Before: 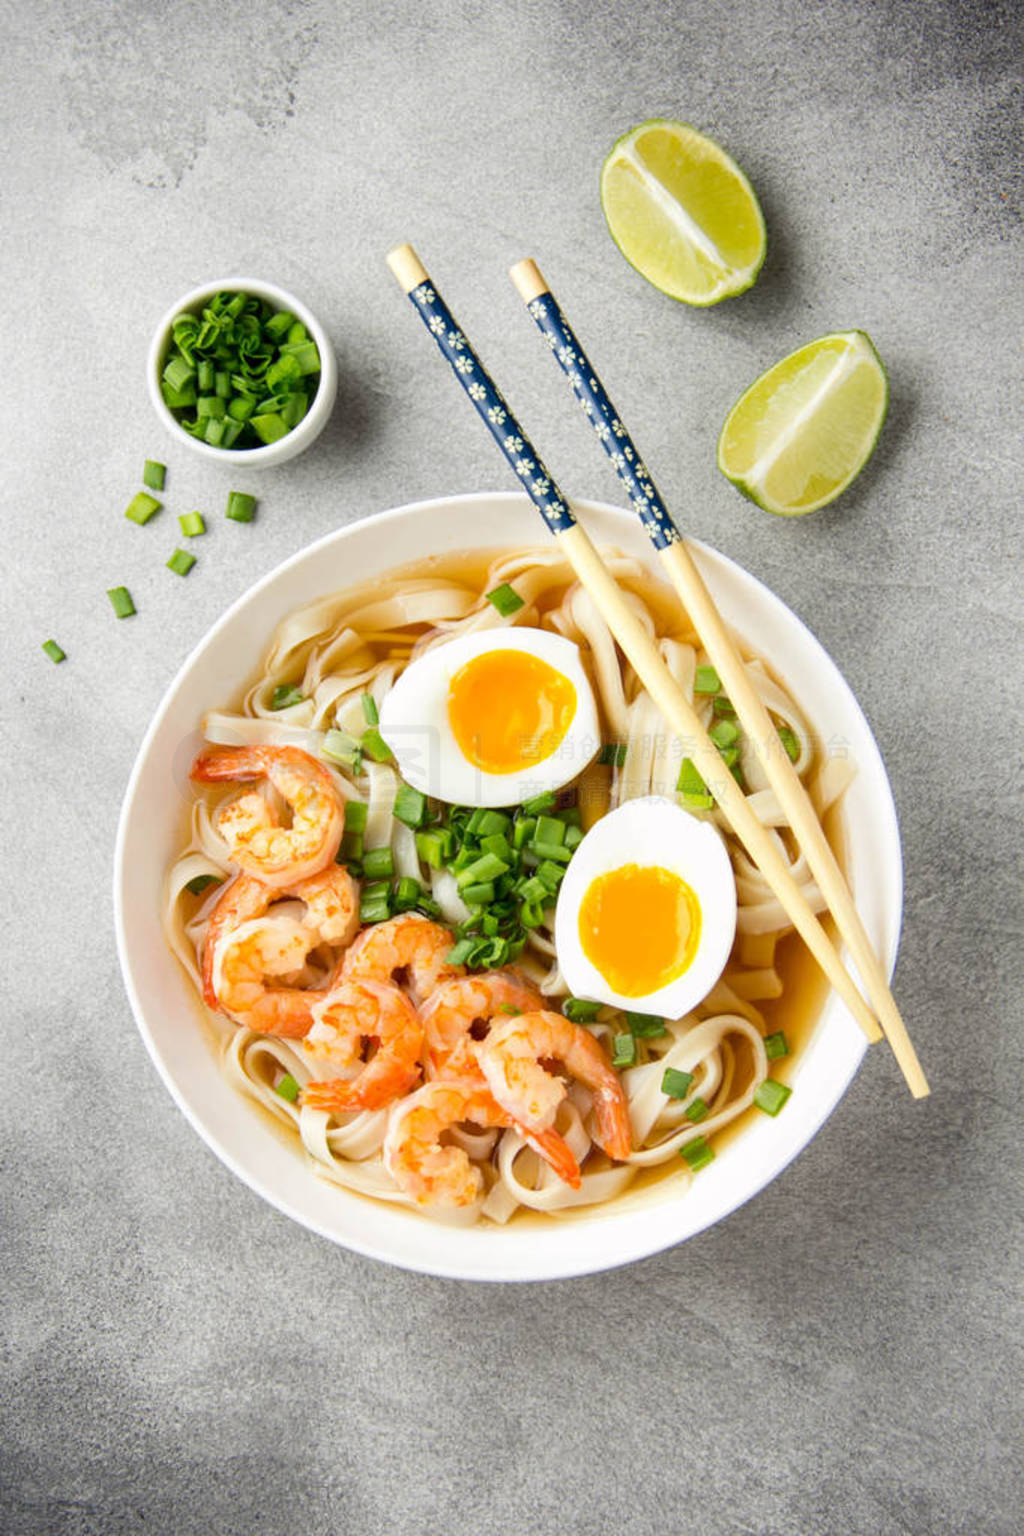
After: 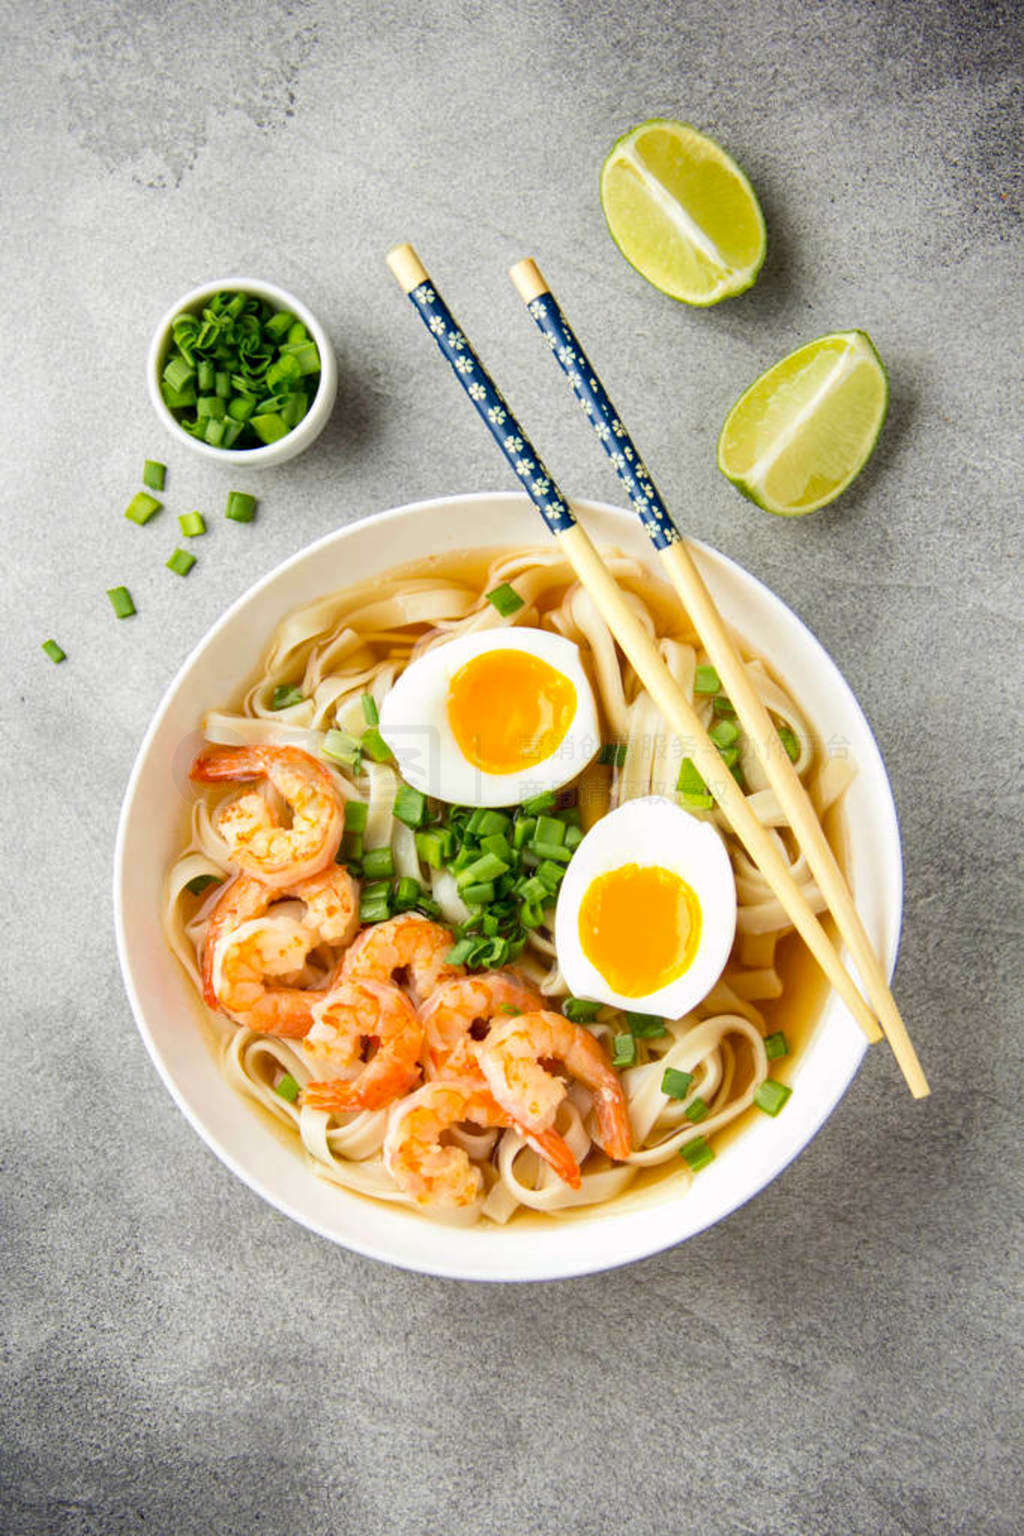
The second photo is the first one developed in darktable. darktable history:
velvia: on, module defaults
haze removal: compatibility mode true, adaptive false
